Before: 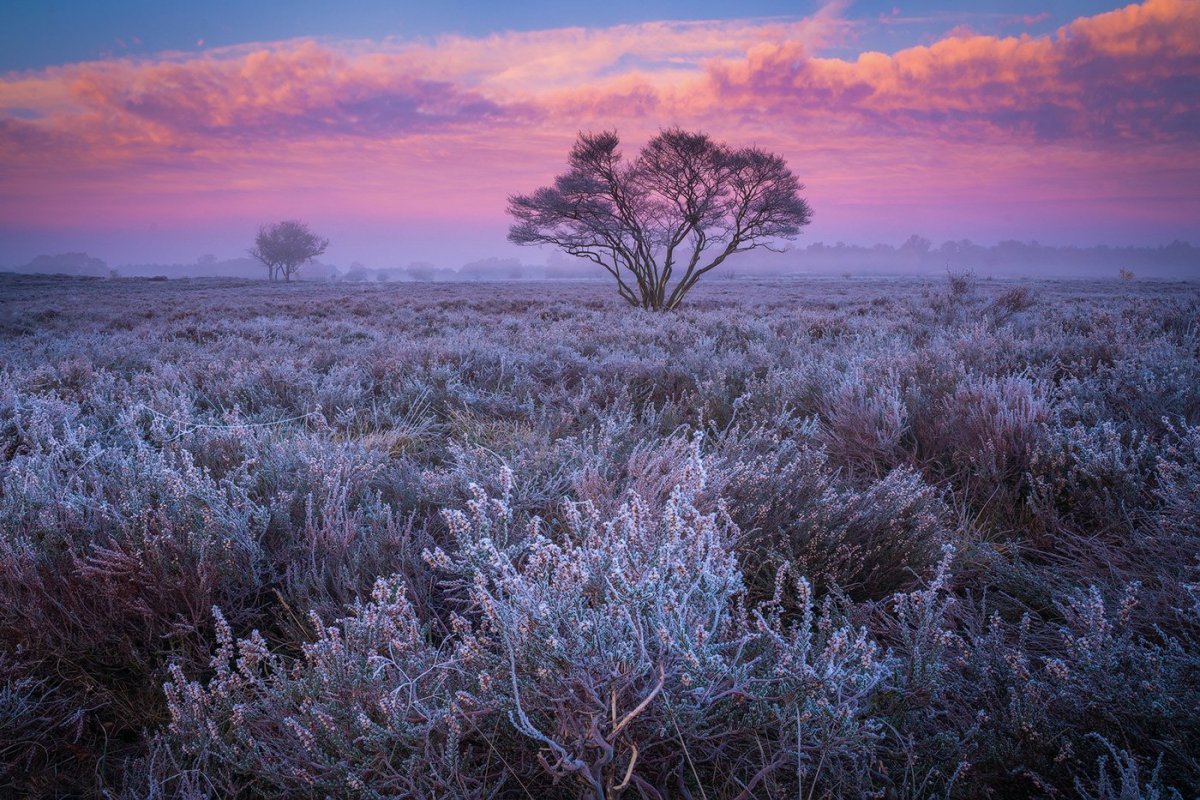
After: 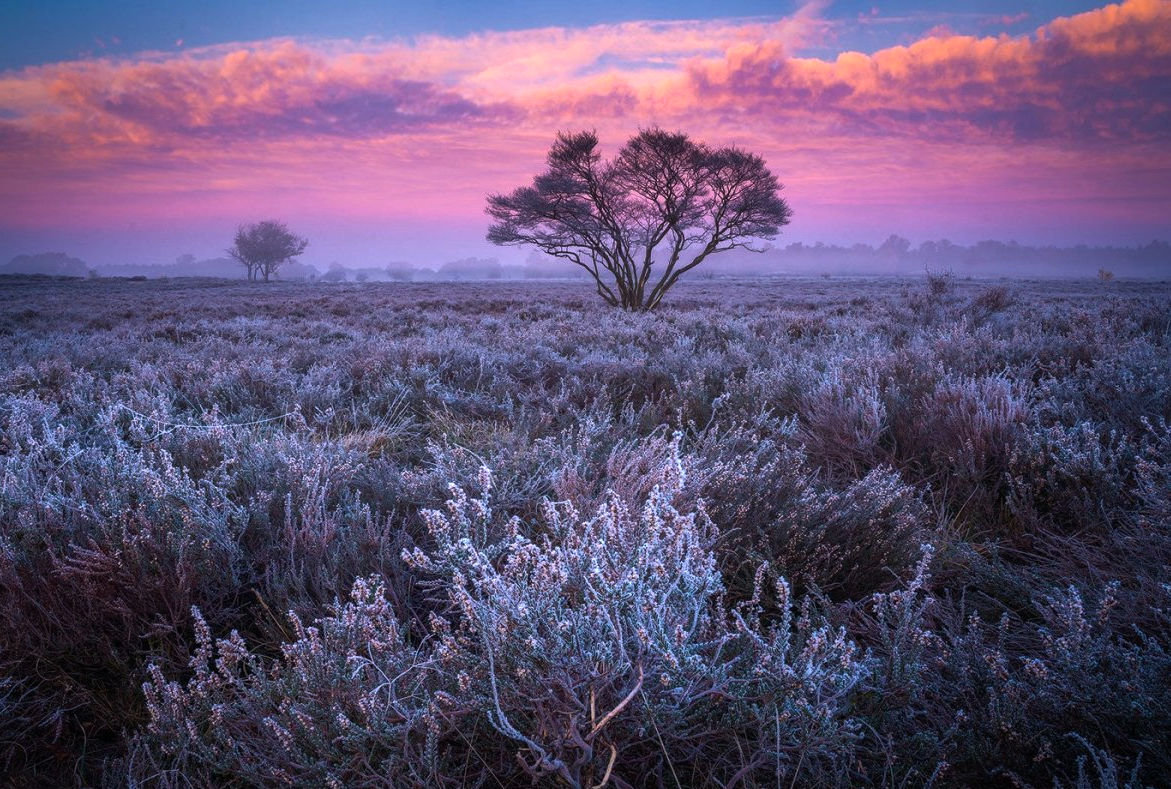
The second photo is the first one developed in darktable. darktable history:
color balance rgb: perceptual brilliance grading › highlights 14.29%, perceptual brilliance grading › mid-tones -5.92%, perceptual brilliance grading › shadows -26.83%, global vibrance 31.18%
crop and rotate: left 1.774%, right 0.633%, bottom 1.28%
shadows and highlights: shadows 10, white point adjustment 1, highlights -40
